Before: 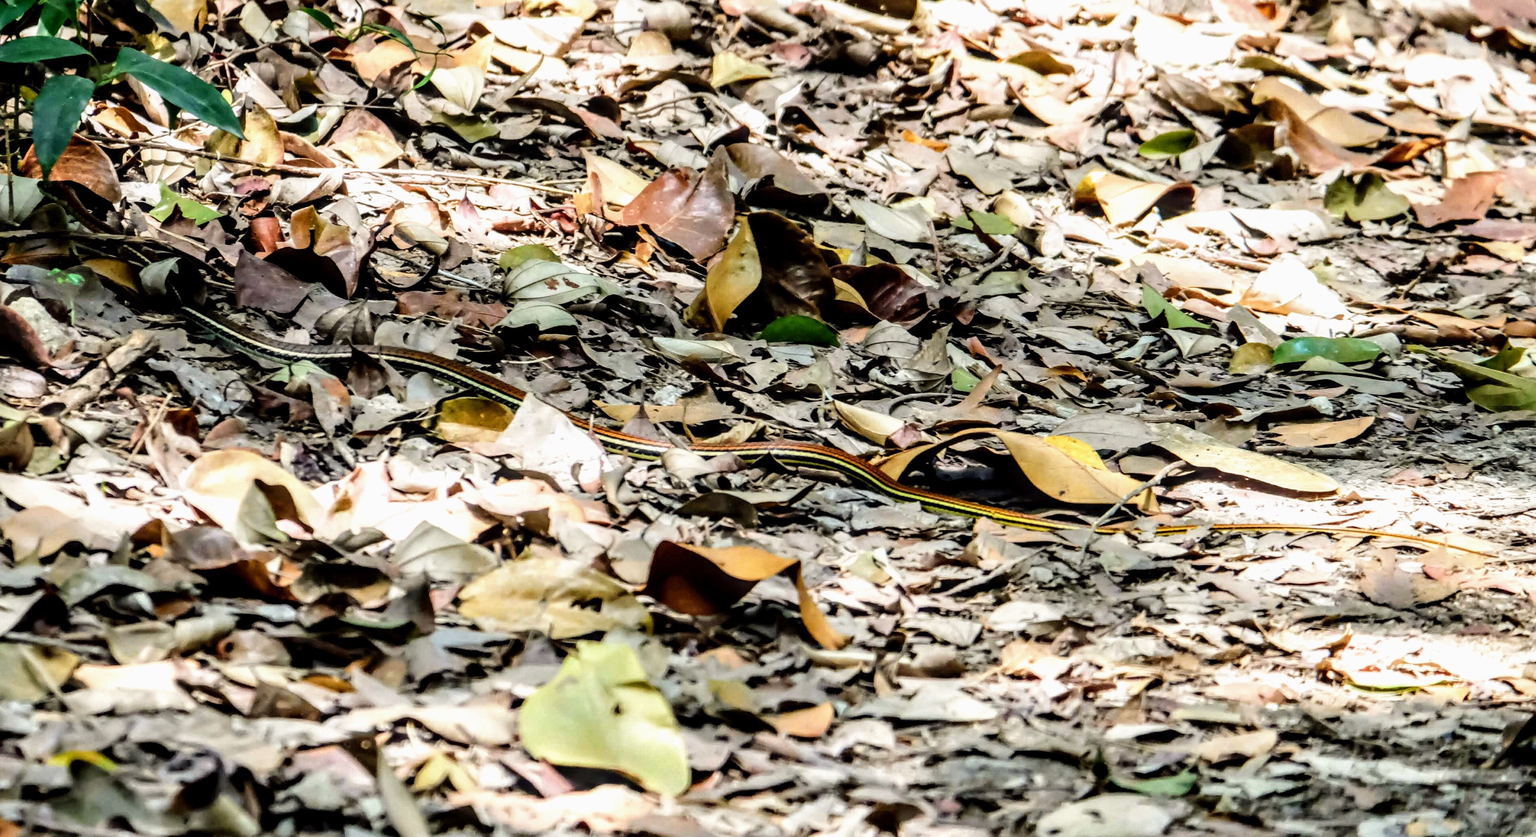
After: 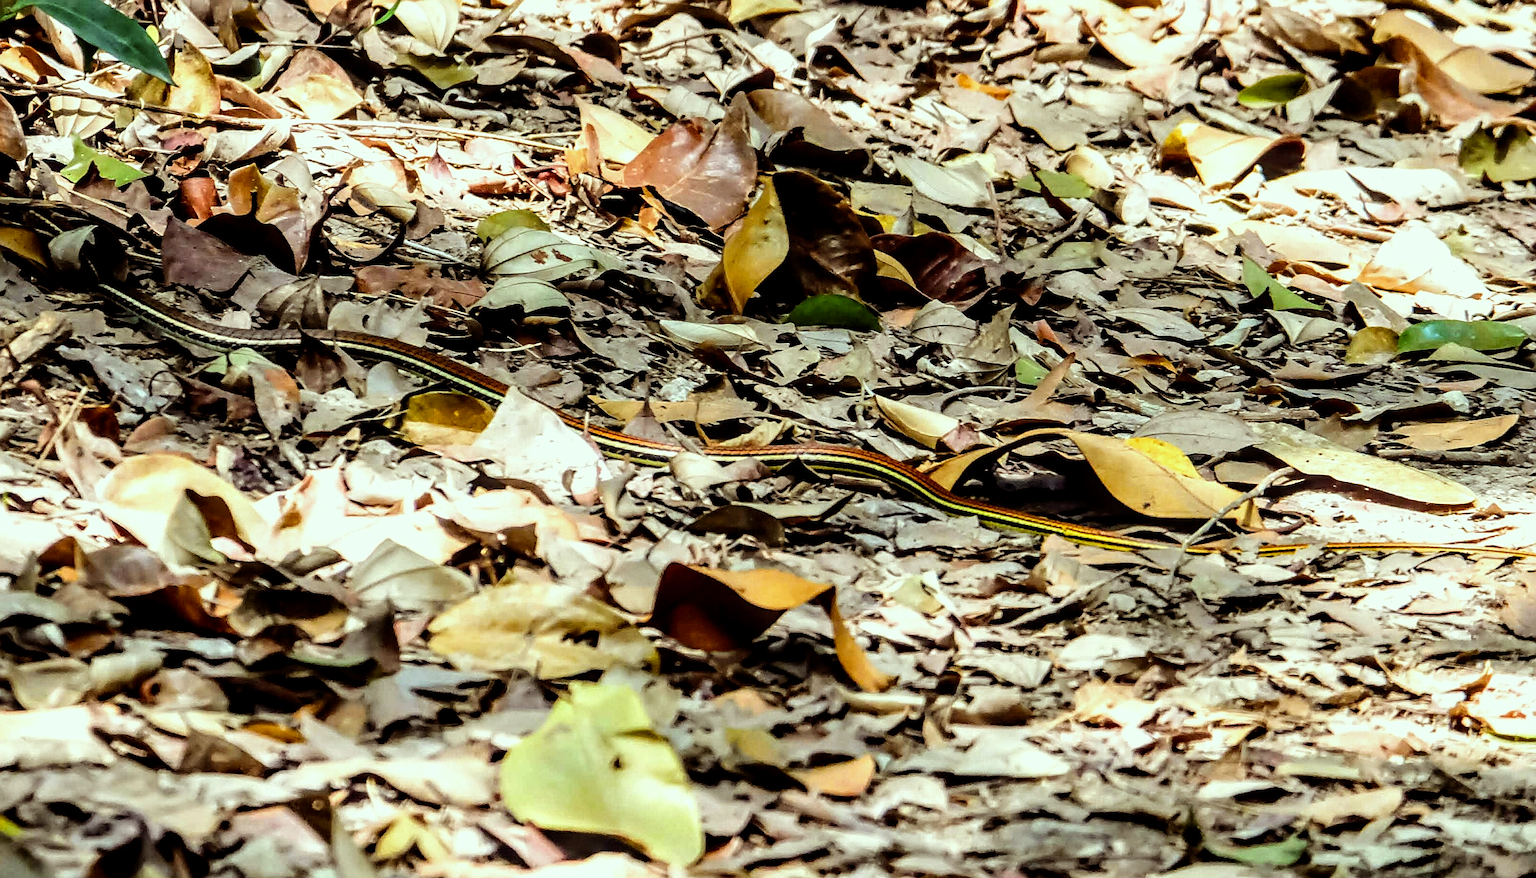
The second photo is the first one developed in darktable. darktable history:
rgb levels: mode RGB, independent channels, levels [[0, 0.5, 1], [0, 0.521, 1], [0, 0.536, 1]]
sharpen: on, module defaults
color correction: highlights a* -8, highlights b* 3.1
crop: left 6.446%, top 8.188%, right 9.538%, bottom 3.548%
